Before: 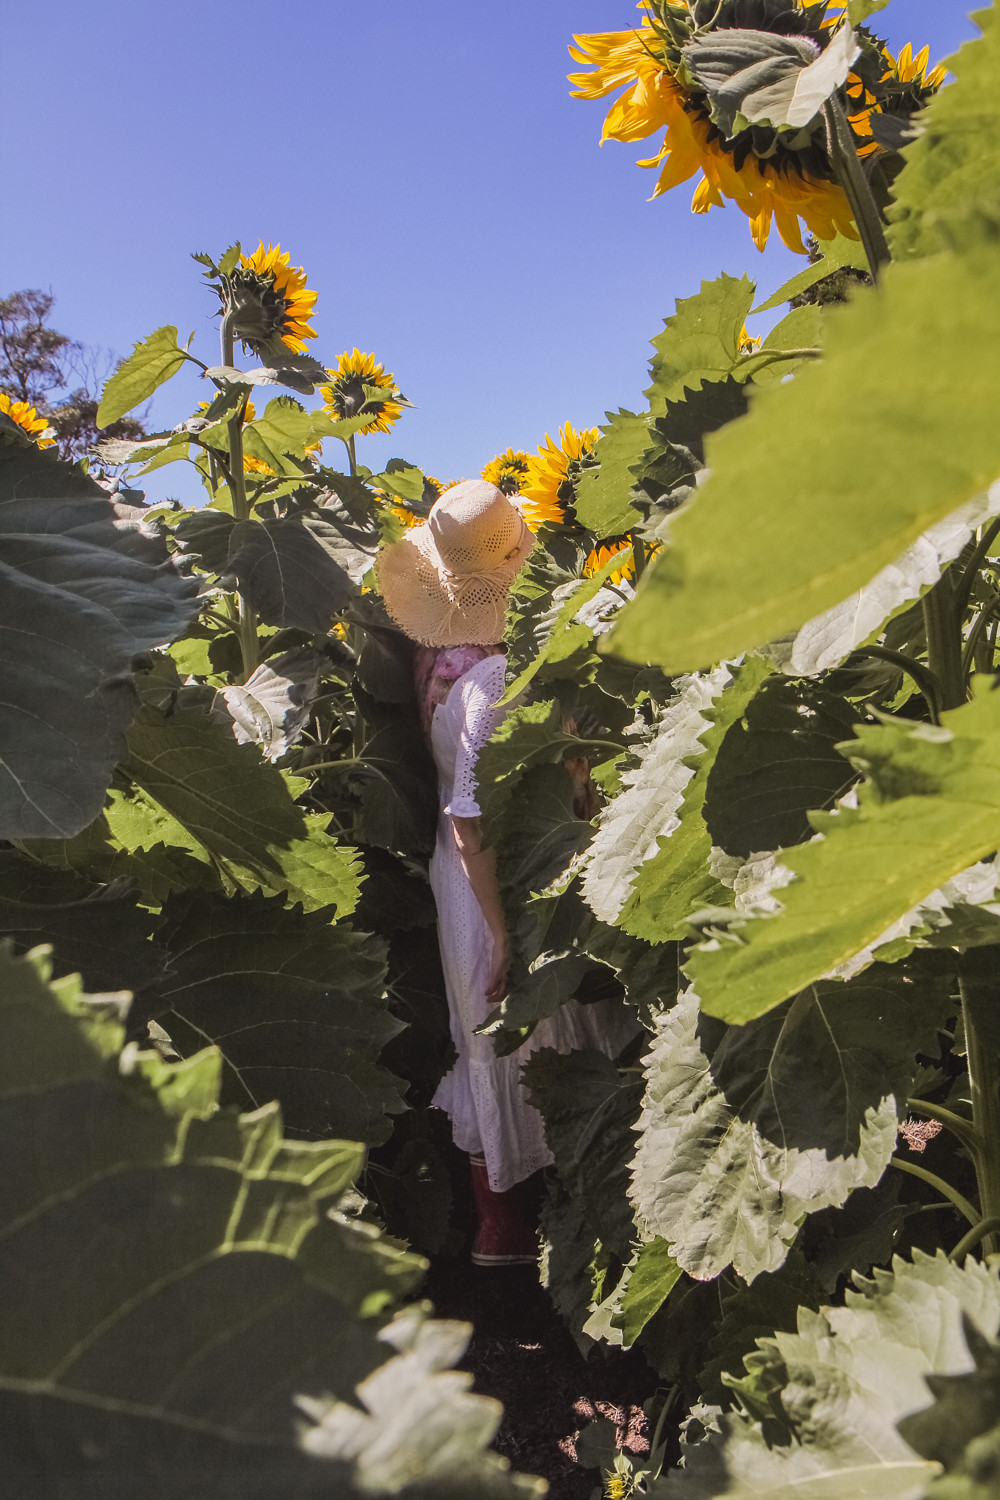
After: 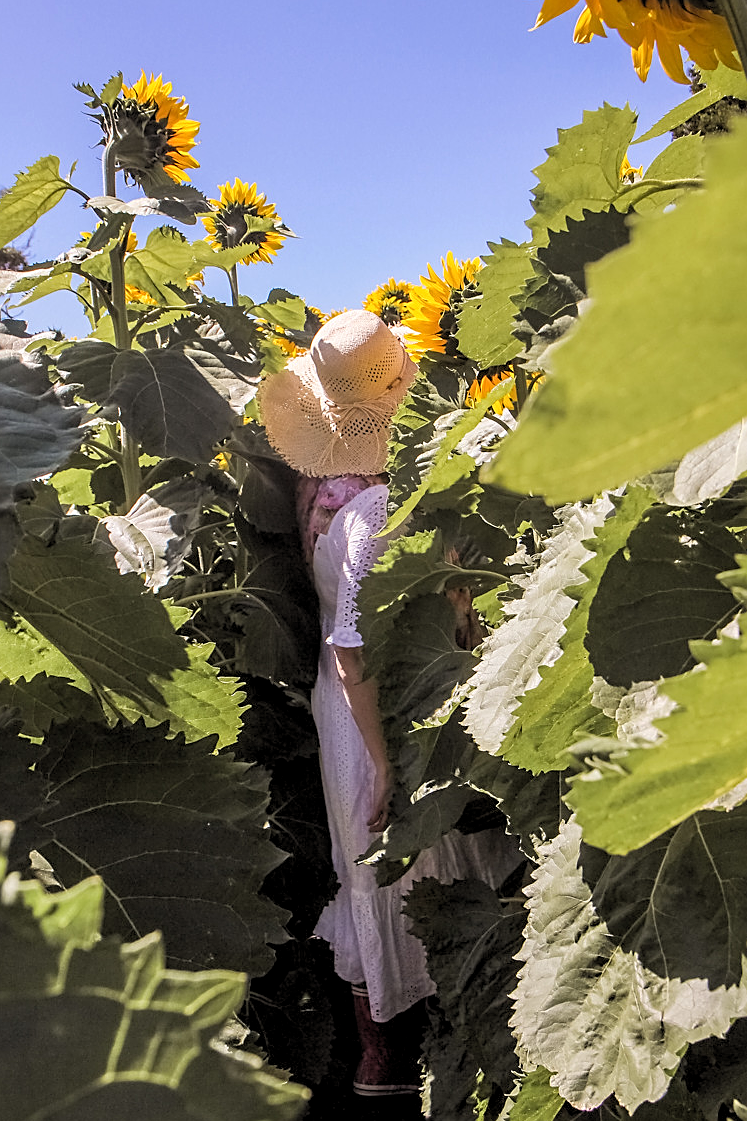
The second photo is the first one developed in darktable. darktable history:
crop and rotate: left 11.831%, top 11.346%, right 13.429%, bottom 13.899%
rgb levels: levels [[0.01, 0.419, 0.839], [0, 0.5, 1], [0, 0.5, 1]]
sharpen: on, module defaults
